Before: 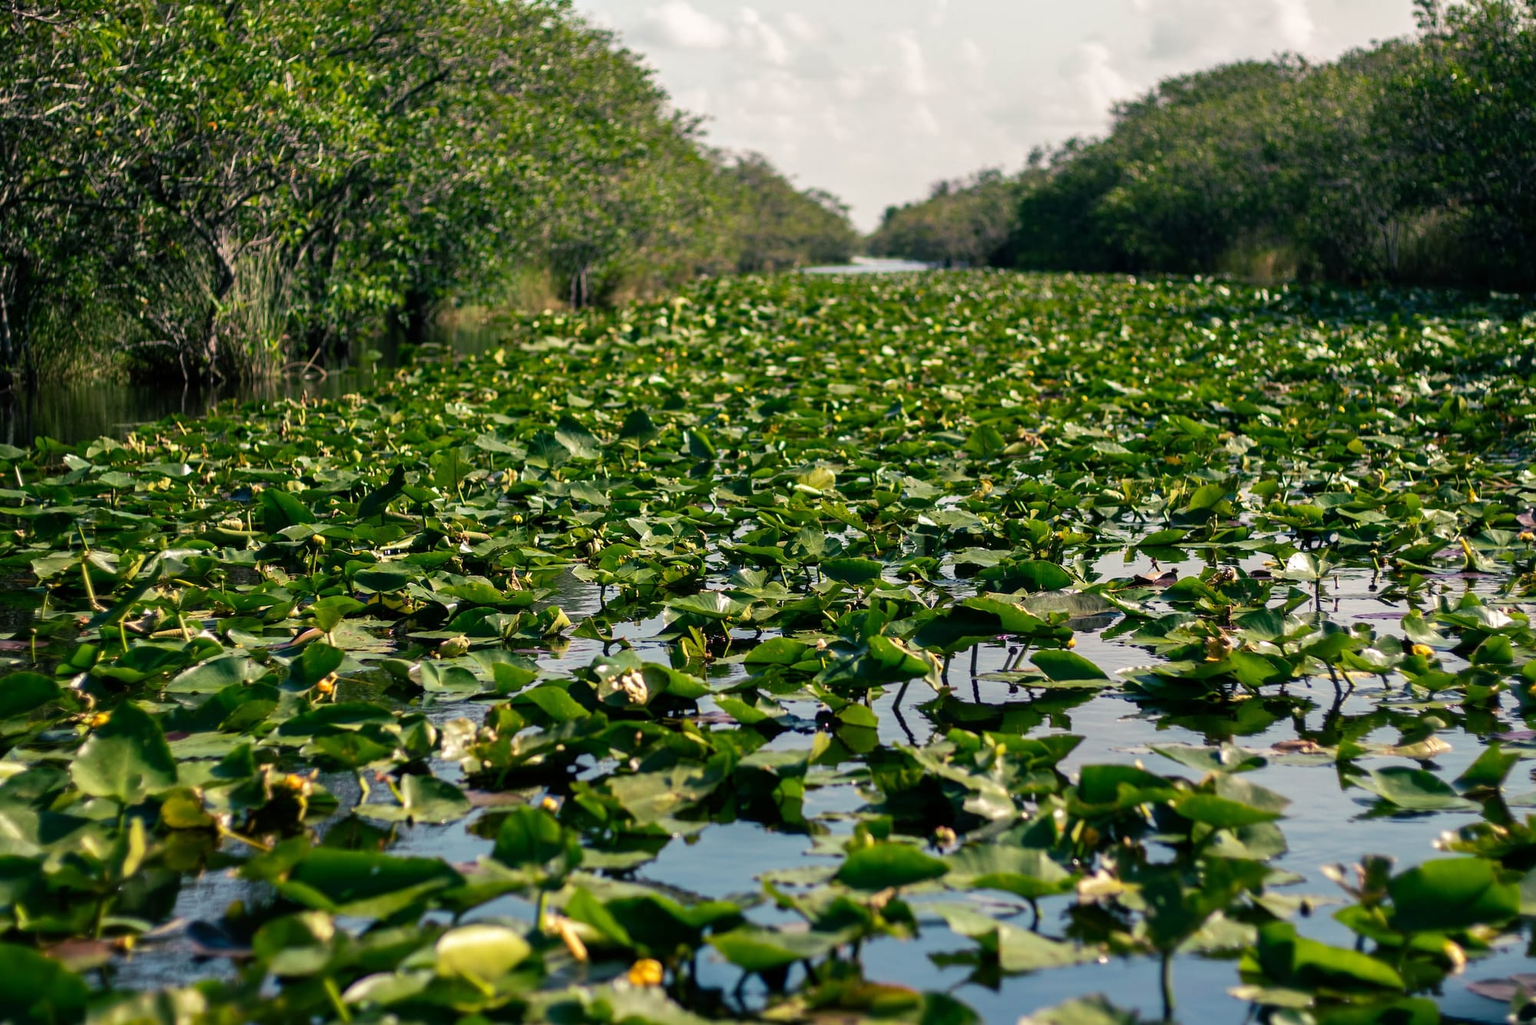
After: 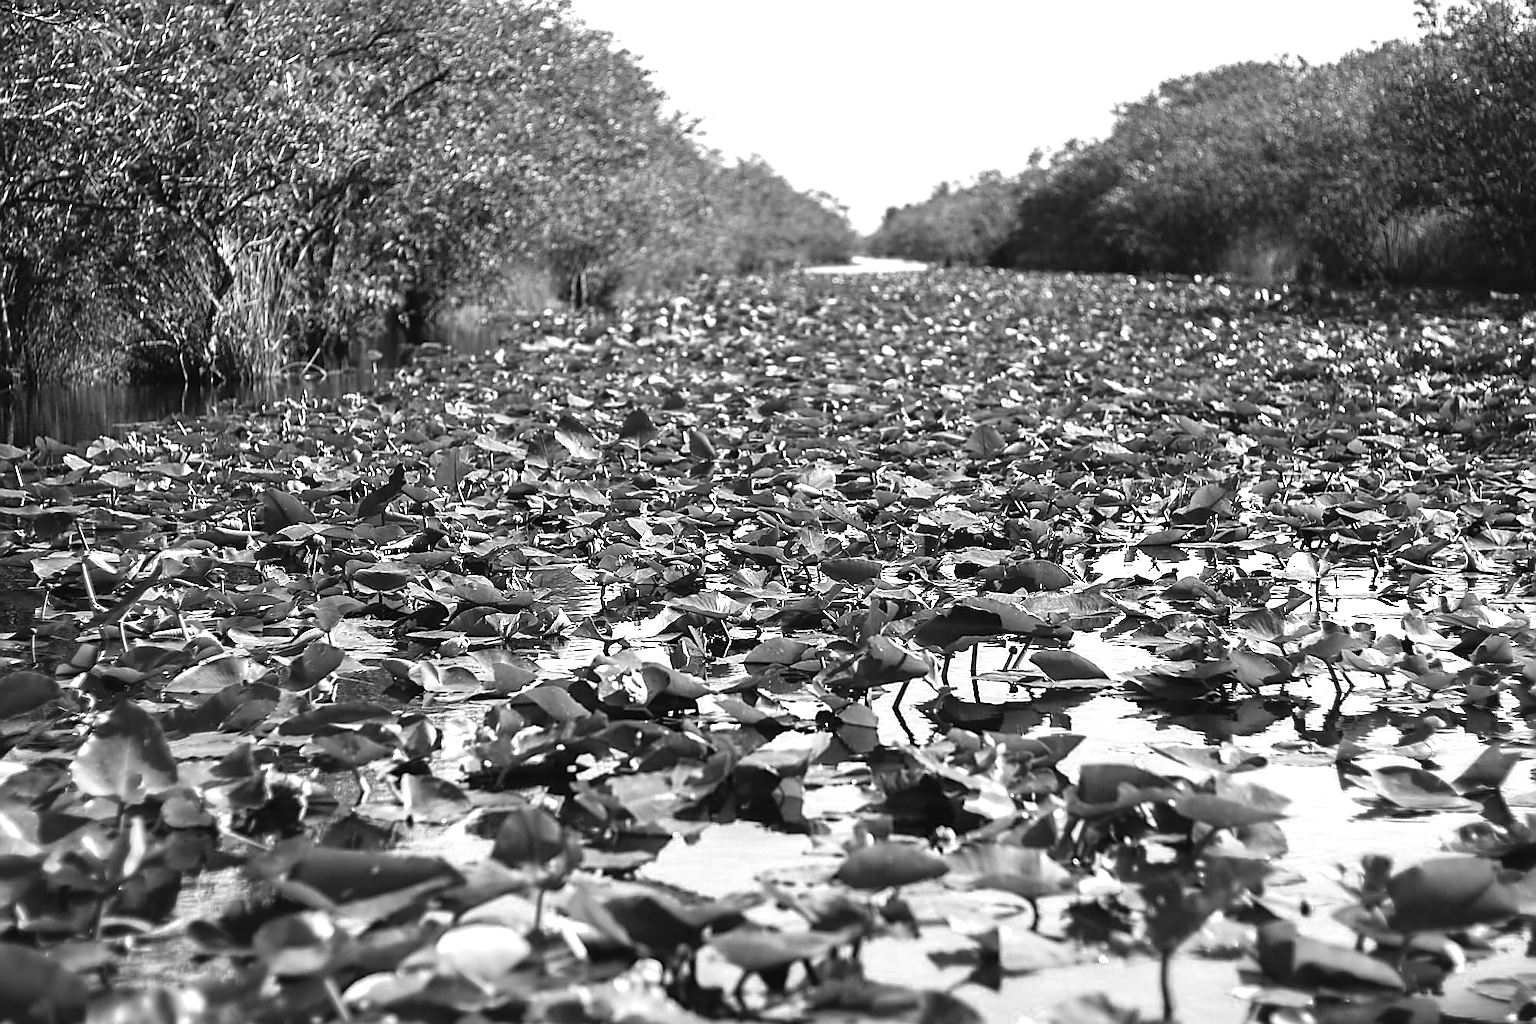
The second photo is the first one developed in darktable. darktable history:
sharpen: radius 1.413, amount 1.241, threshold 0.747
exposure: black level correction -0.002, exposure 1.109 EV, compensate exposure bias true, compensate highlight preservation false
color correction: highlights a* 2.96, highlights b* -1.29, shadows a* -0.106, shadows b* 2.28, saturation 0.98
color zones: curves: ch0 [(0, 0.613) (0.01, 0.613) (0.245, 0.448) (0.498, 0.529) (0.642, 0.665) (0.879, 0.777) (0.99, 0.613)]; ch1 [(0, 0) (0.143, 0) (0.286, 0) (0.429, 0) (0.571, 0) (0.714, 0) (0.857, 0)]
